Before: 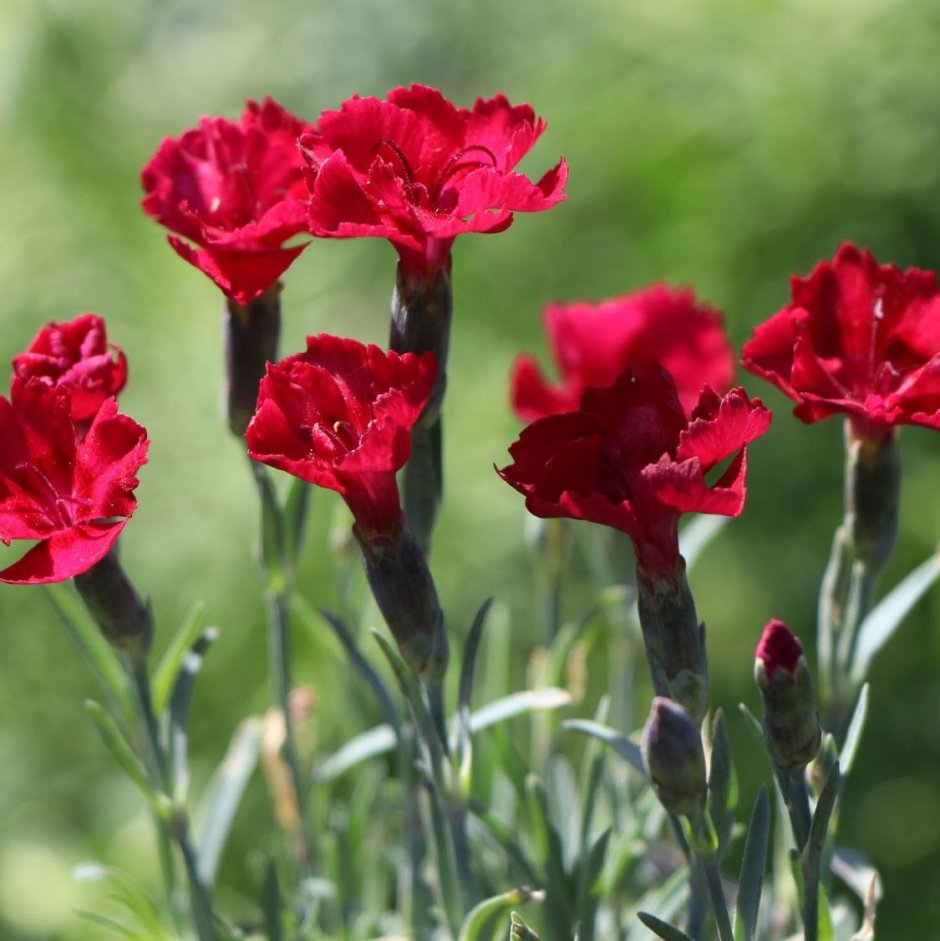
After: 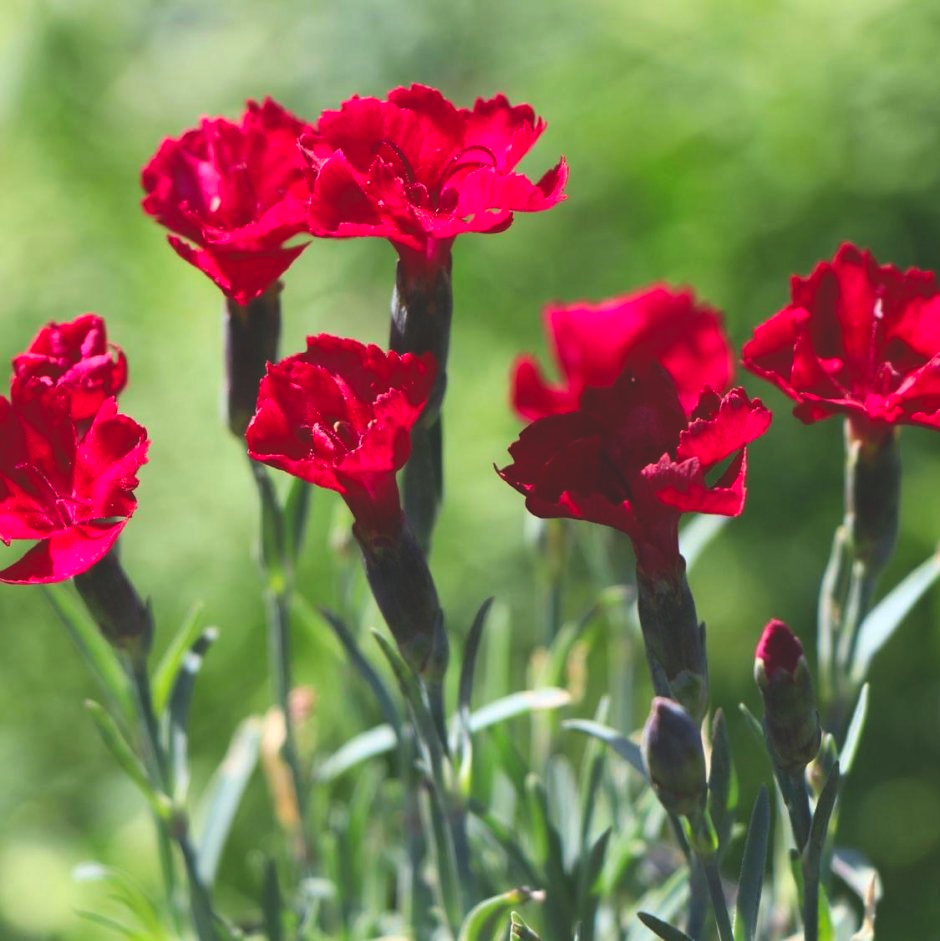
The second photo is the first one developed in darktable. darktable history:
contrast brightness saturation: contrast 0.164, saturation 0.318
exposure: black level correction -0.028, compensate highlight preservation false
